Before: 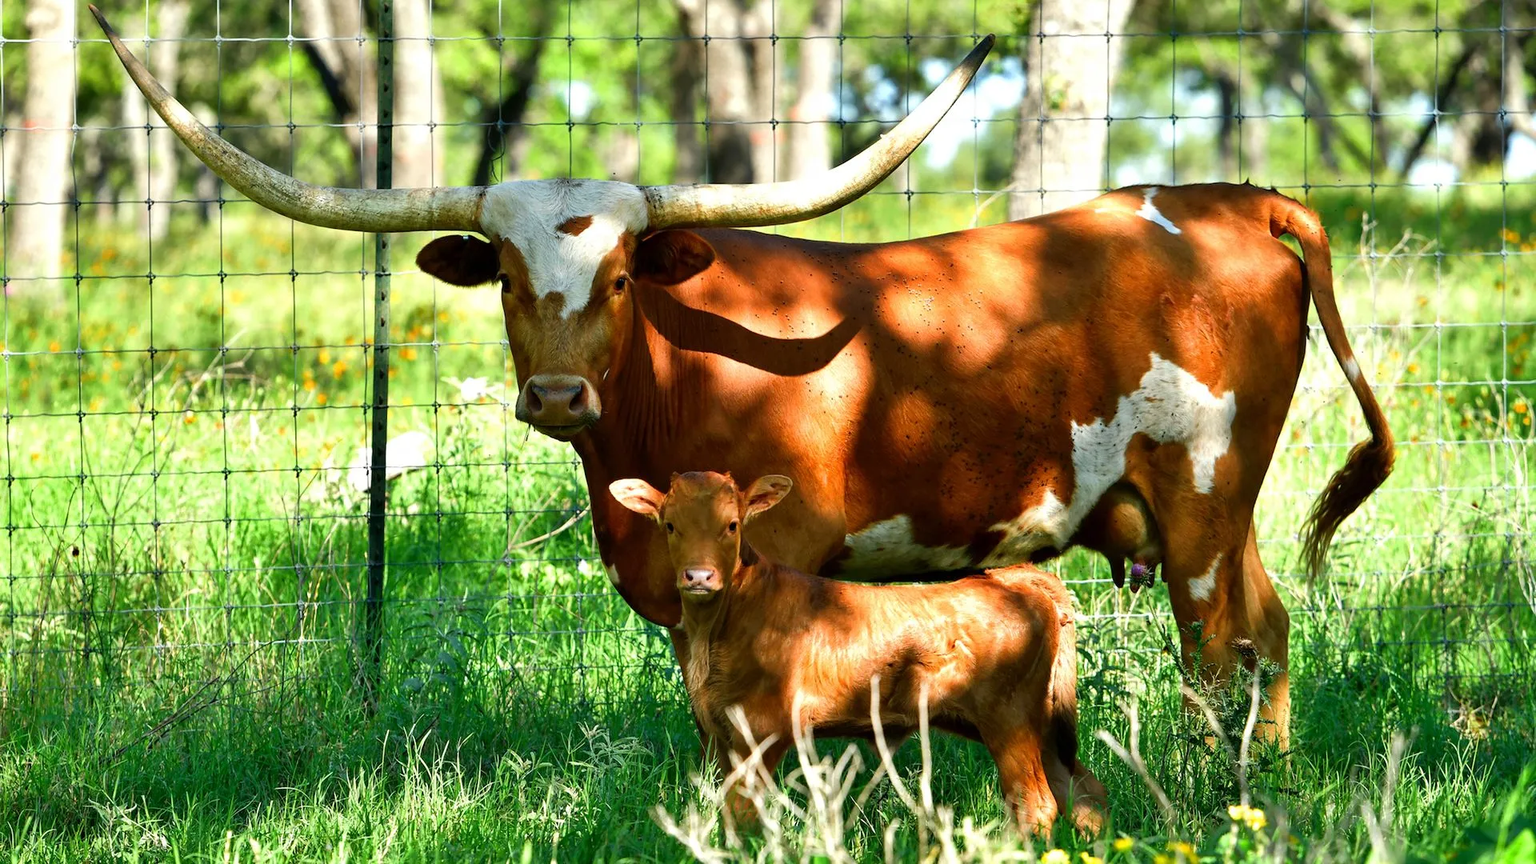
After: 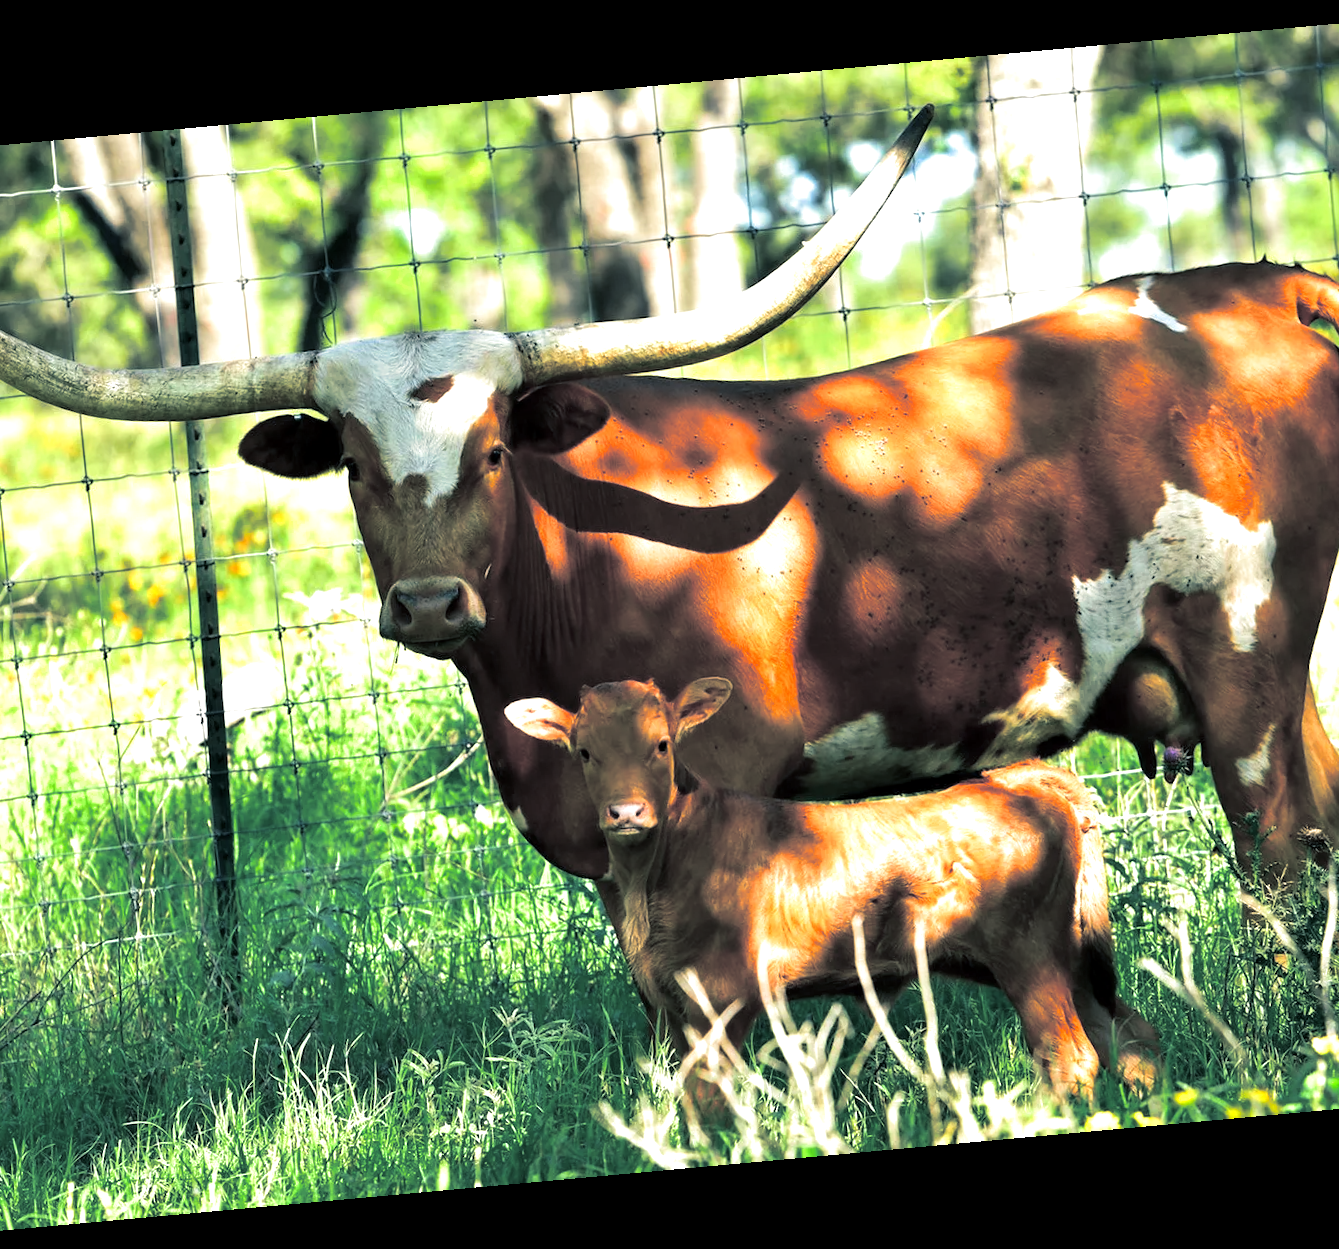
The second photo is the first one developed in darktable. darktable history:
crop: left 15.419%, right 17.914%
exposure: black level correction 0.001, exposure 0.5 EV, compensate exposure bias true, compensate highlight preservation false
rotate and perspective: rotation -5.2°, automatic cropping off
split-toning: shadows › hue 205.2°, shadows › saturation 0.29, highlights › hue 50.4°, highlights › saturation 0.38, balance -49.9
